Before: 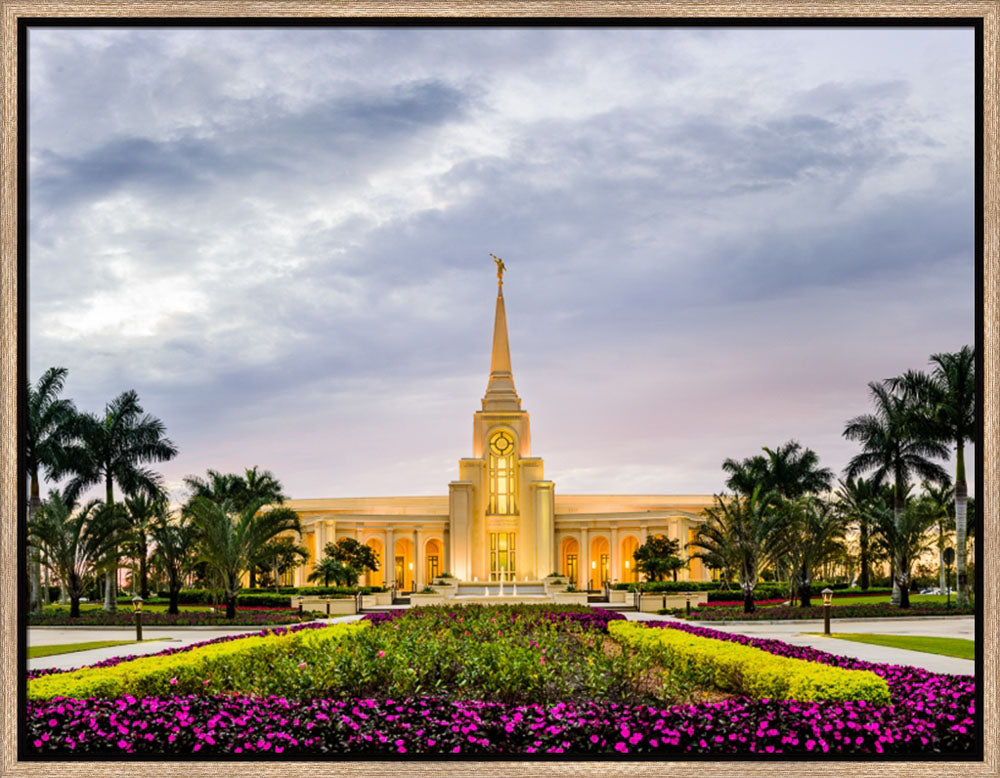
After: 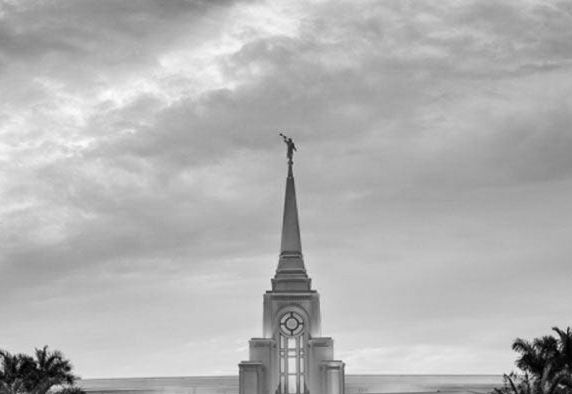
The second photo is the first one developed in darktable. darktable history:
crop: left 21.058%, top 15.428%, right 21.658%, bottom 33.831%
local contrast: mode bilateral grid, contrast 99, coarseness 99, detail 108%, midtone range 0.2
shadows and highlights: low approximation 0.01, soften with gaussian
color calibration: output gray [0.21, 0.42, 0.37, 0], gray › normalize channels true, illuminant as shot in camera, x 0.37, y 0.382, temperature 4318.66 K, gamut compression 0.02
